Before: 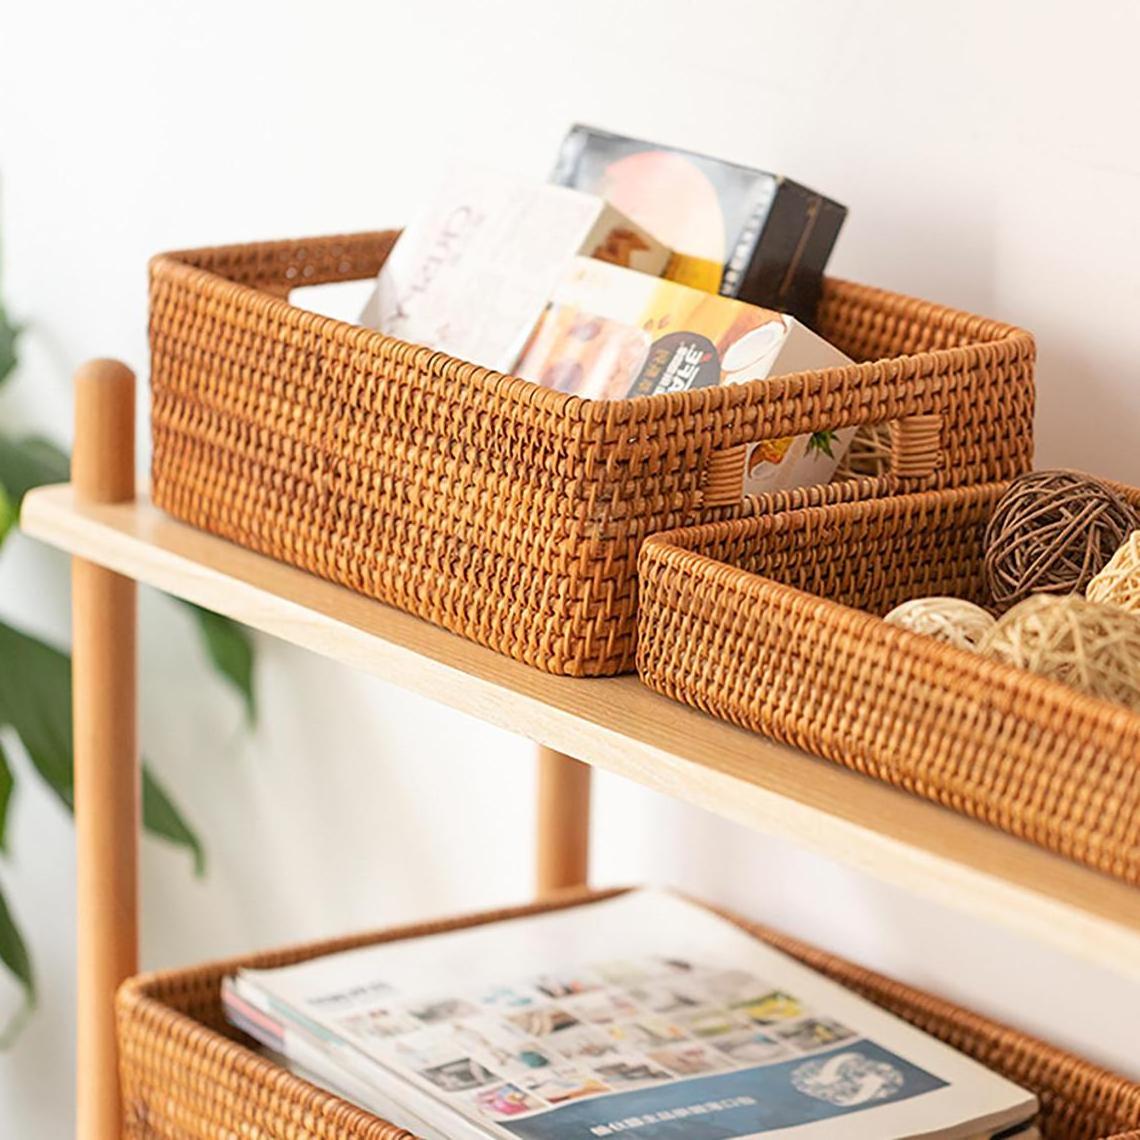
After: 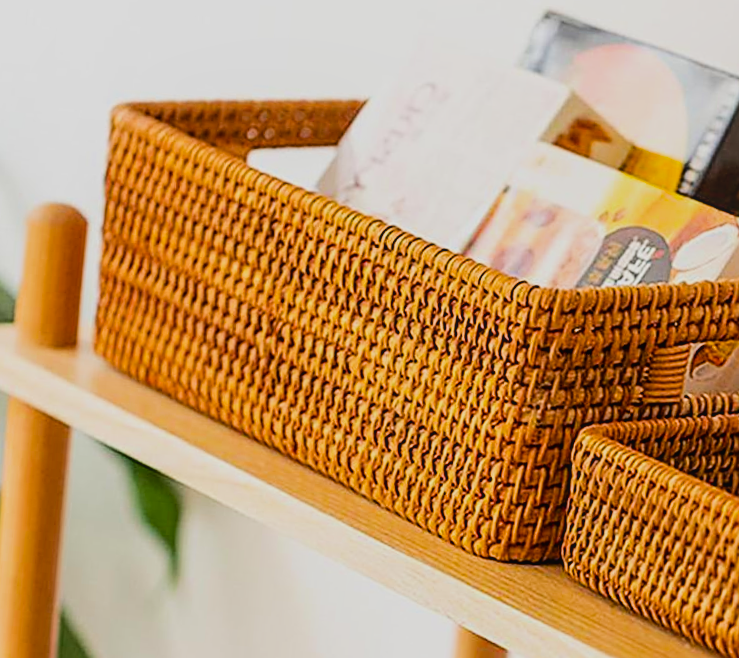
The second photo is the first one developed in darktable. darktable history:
filmic rgb: black relative exposure -7.5 EV, white relative exposure 5 EV, hardness 3.31, contrast 1.3, contrast in shadows safe
crop and rotate: angle -4.99°, left 2.122%, top 6.945%, right 27.566%, bottom 30.519%
local contrast: detail 110%
contrast brightness saturation: brightness -0.09
tone equalizer: on, module defaults
color balance rgb: perceptual saturation grading › global saturation 30%, global vibrance 20%
sharpen: on, module defaults
